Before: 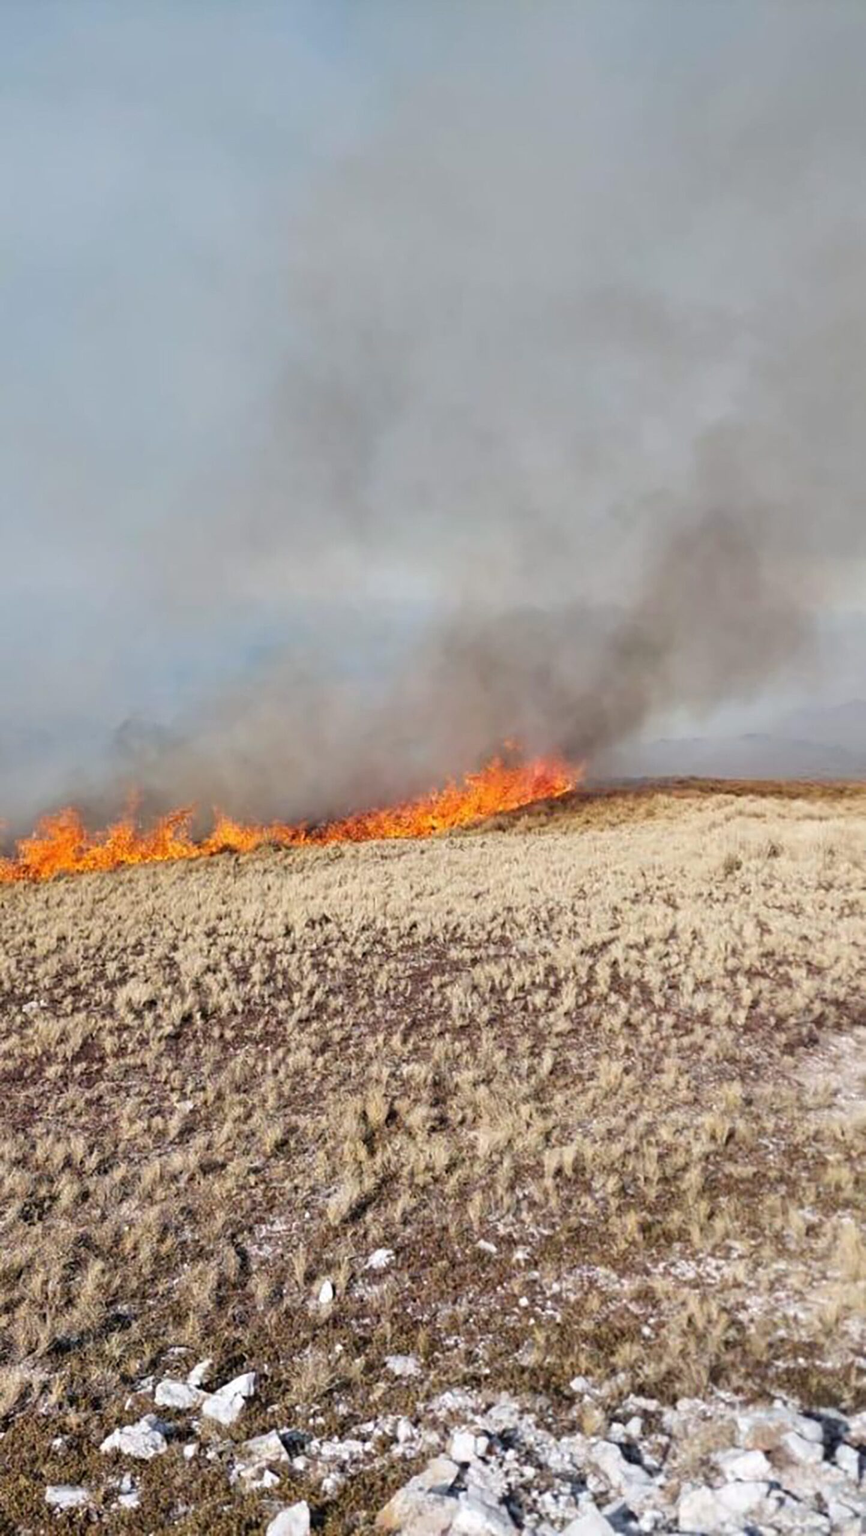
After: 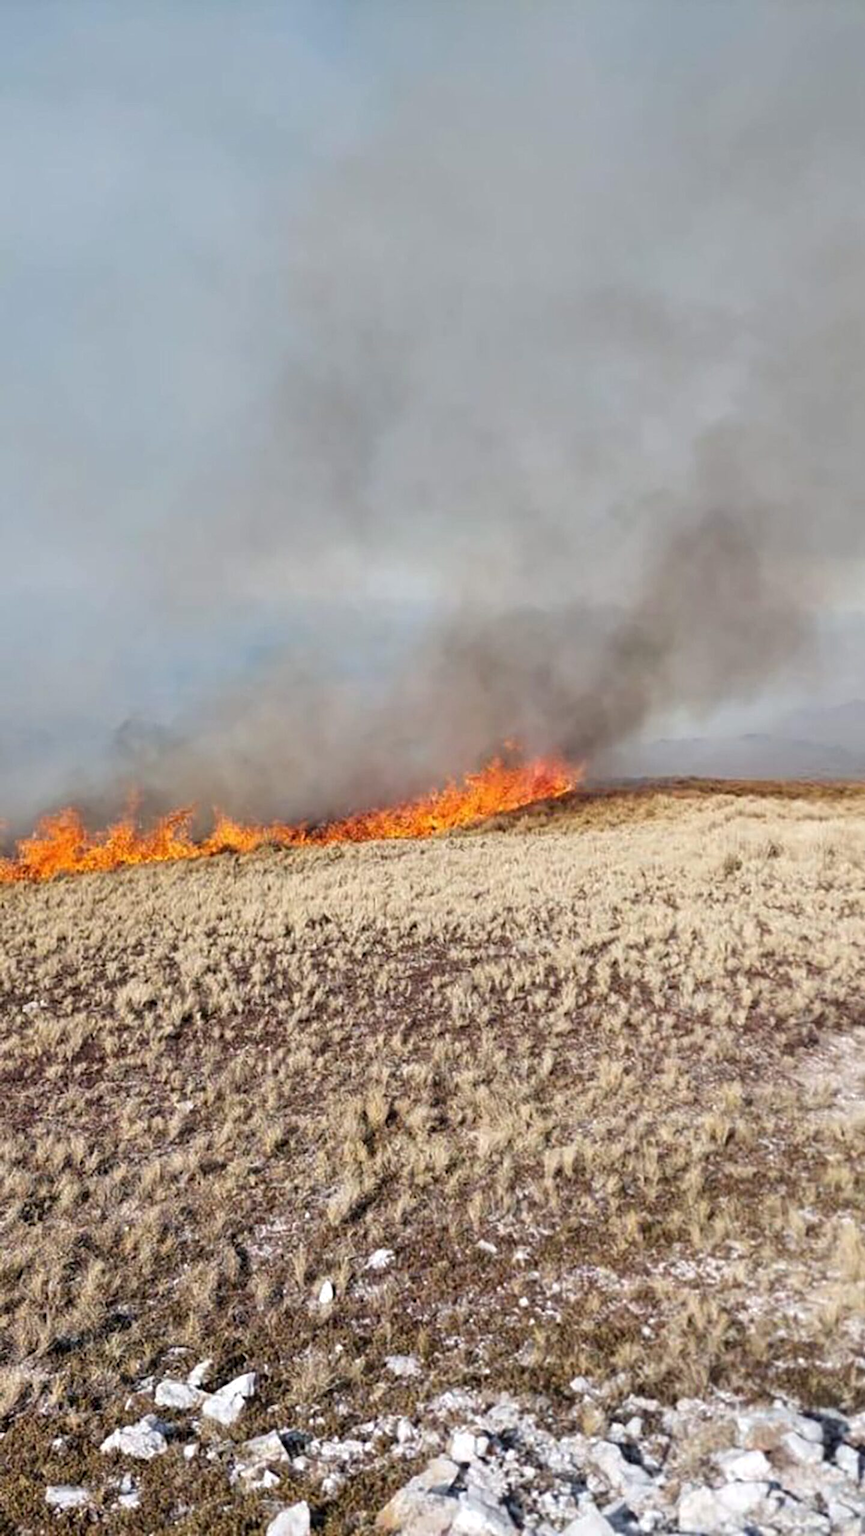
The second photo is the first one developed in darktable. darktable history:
local contrast: highlights 105%, shadows 97%, detail 119%, midtone range 0.2
